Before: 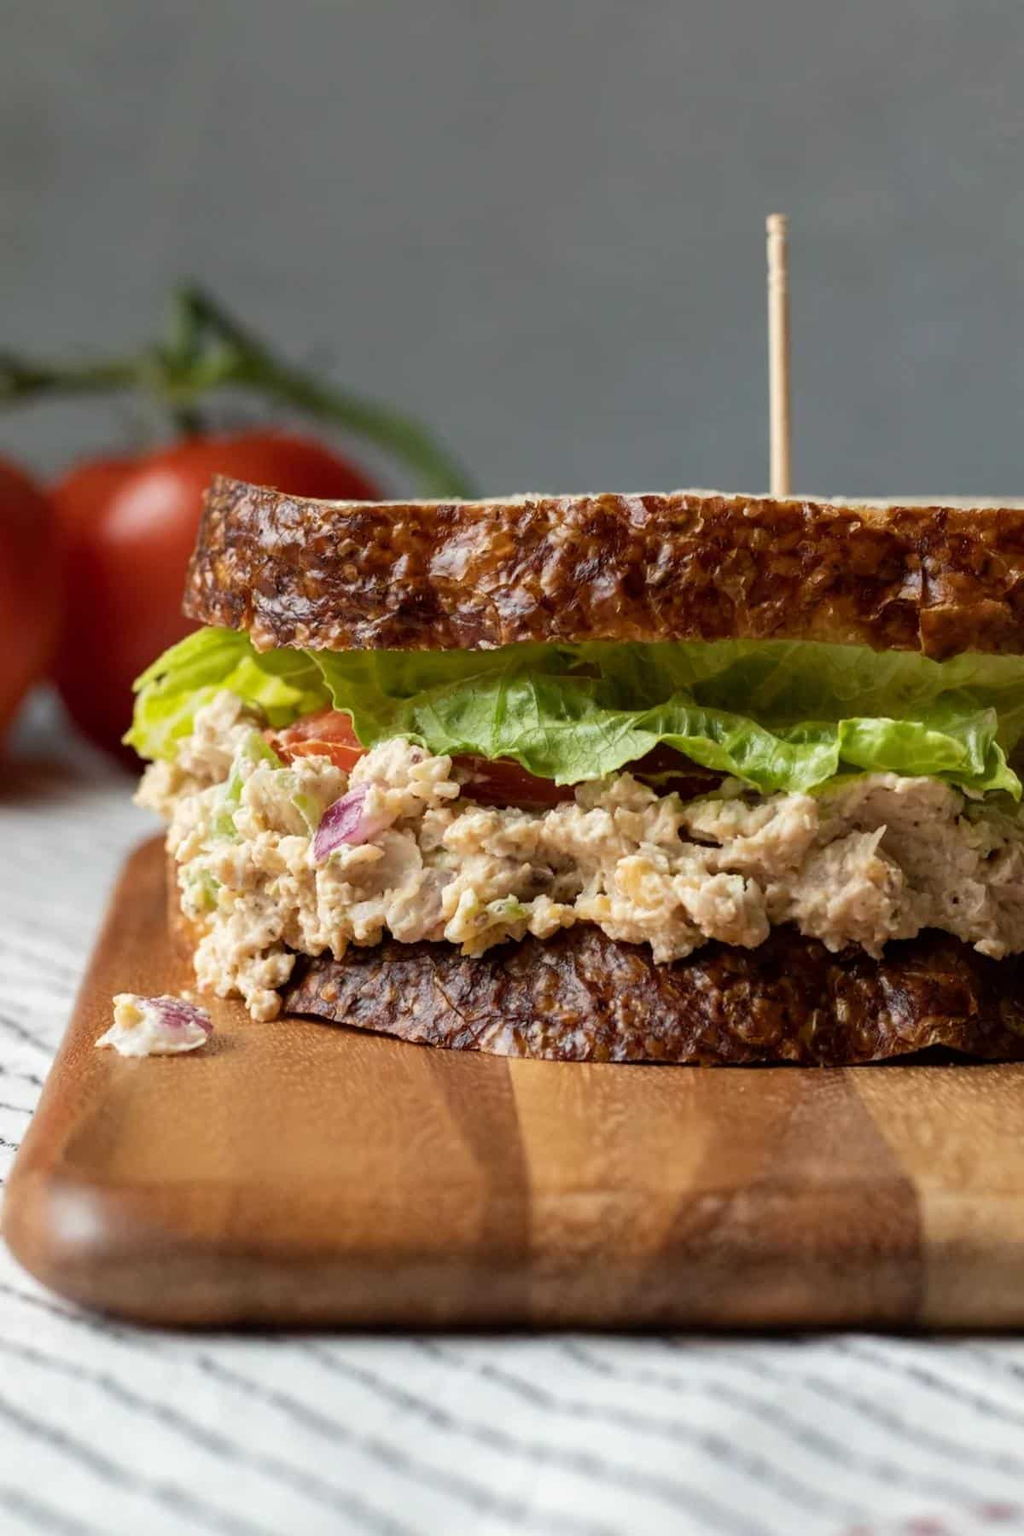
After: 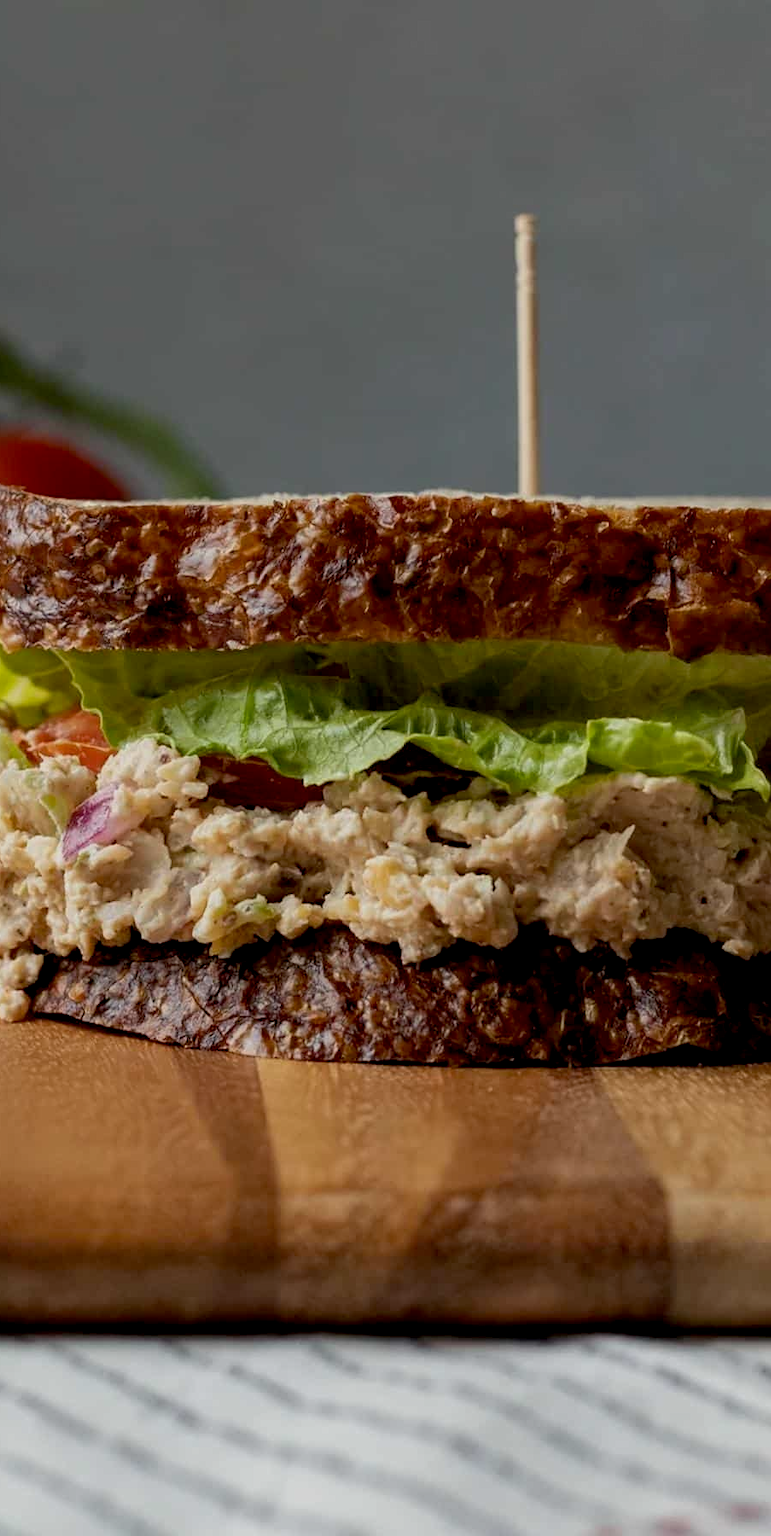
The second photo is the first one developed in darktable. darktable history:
exposure: black level correction 0.011, exposure -0.478 EV, compensate highlight preservation false
sharpen: amount 0.2
crop and rotate: left 24.6%
